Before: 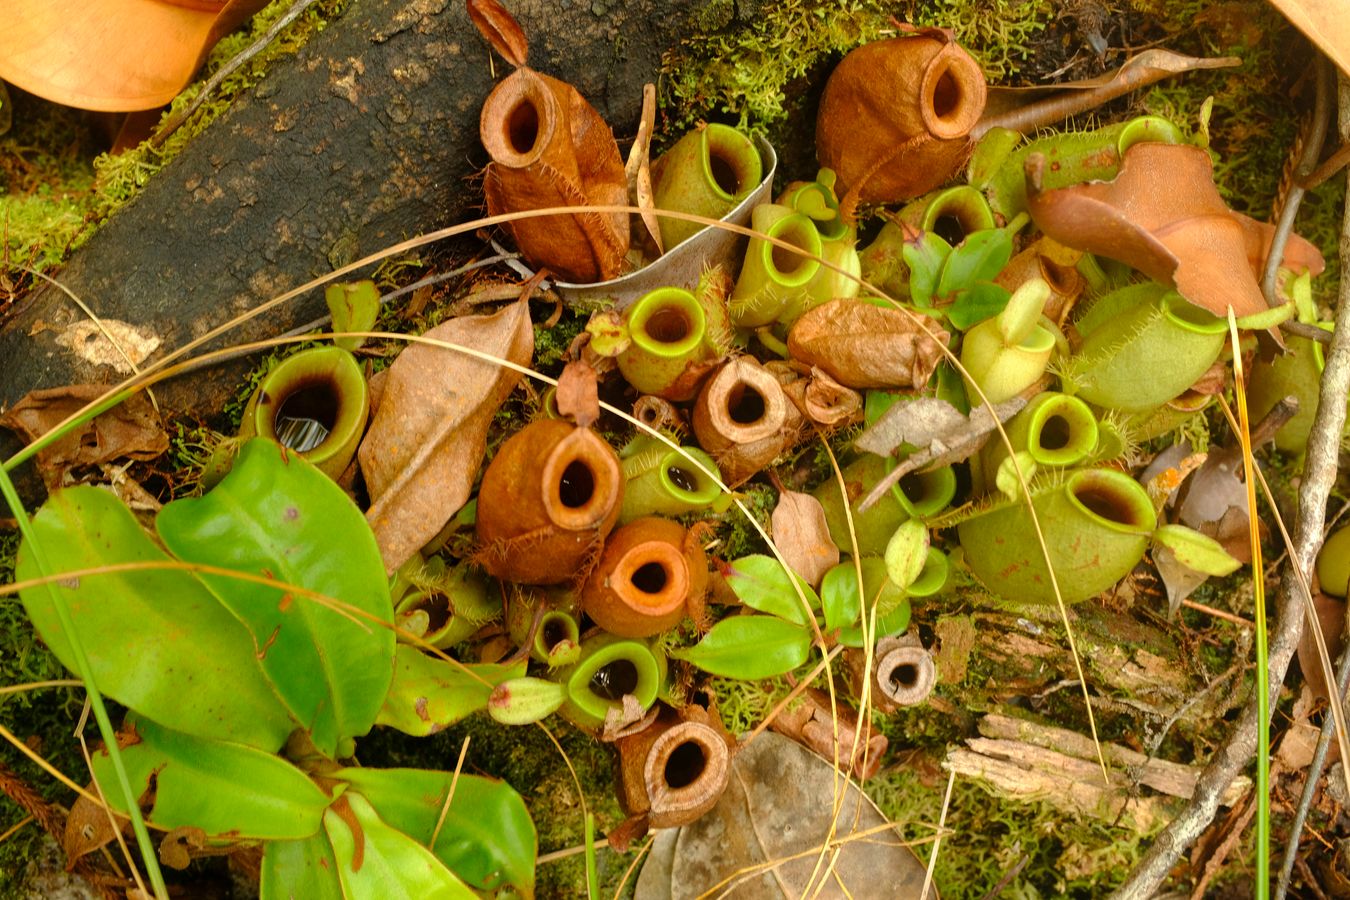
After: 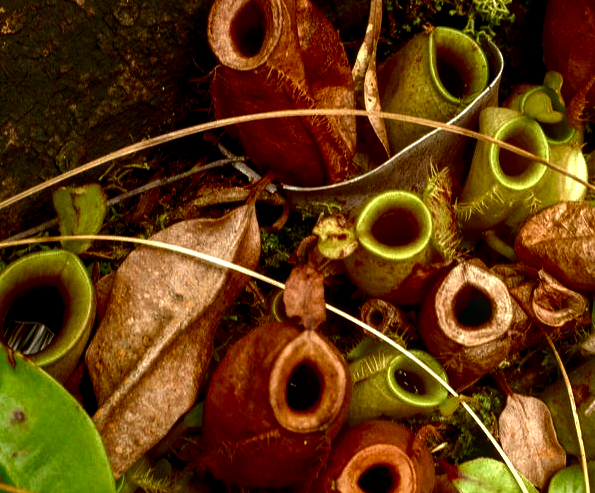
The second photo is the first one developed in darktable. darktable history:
color balance: lift [0.998, 0.998, 1.001, 1.002], gamma [0.995, 1.025, 0.992, 0.975], gain [0.995, 1.02, 0.997, 0.98]
crop: left 20.248%, top 10.86%, right 35.675%, bottom 34.321%
contrast brightness saturation: brightness -0.52
local contrast: on, module defaults
white balance: emerald 1
color balance rgb: shadows lift › luminance -20%, power › hue 72.24°, highlights gain › luminance 15%, global offset › hue 171.6°, perceptual saturation grading › highlights -30%, perceptual saturation grading › shadows 20%, global vibrance 30%, contrast 10%
